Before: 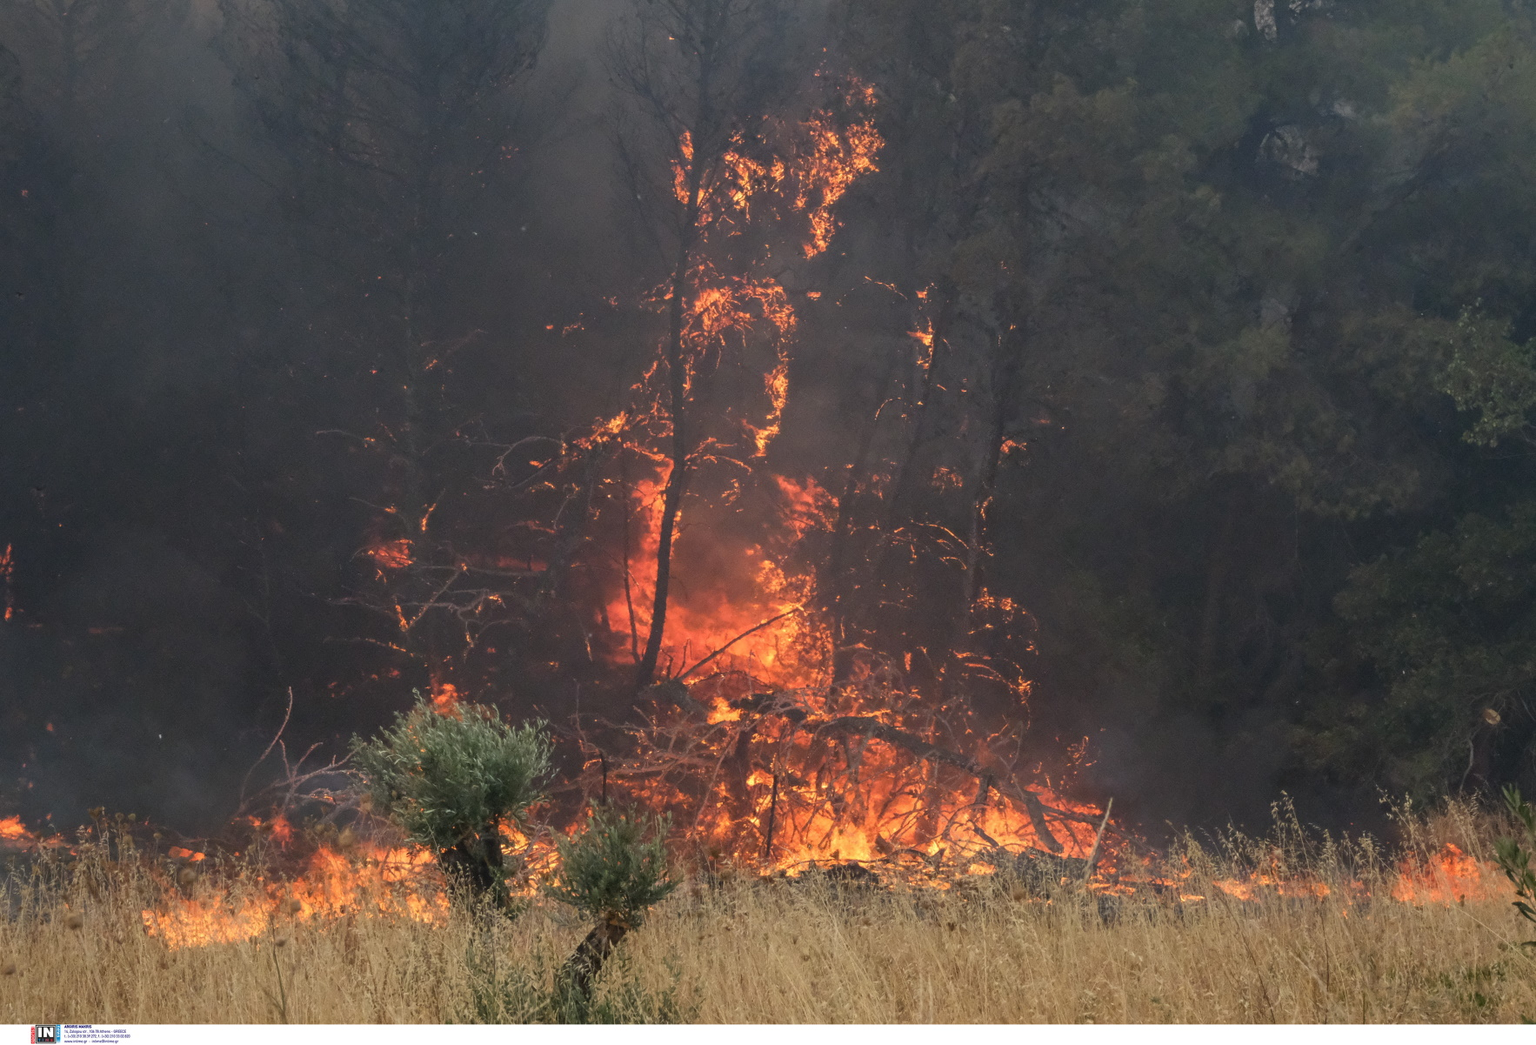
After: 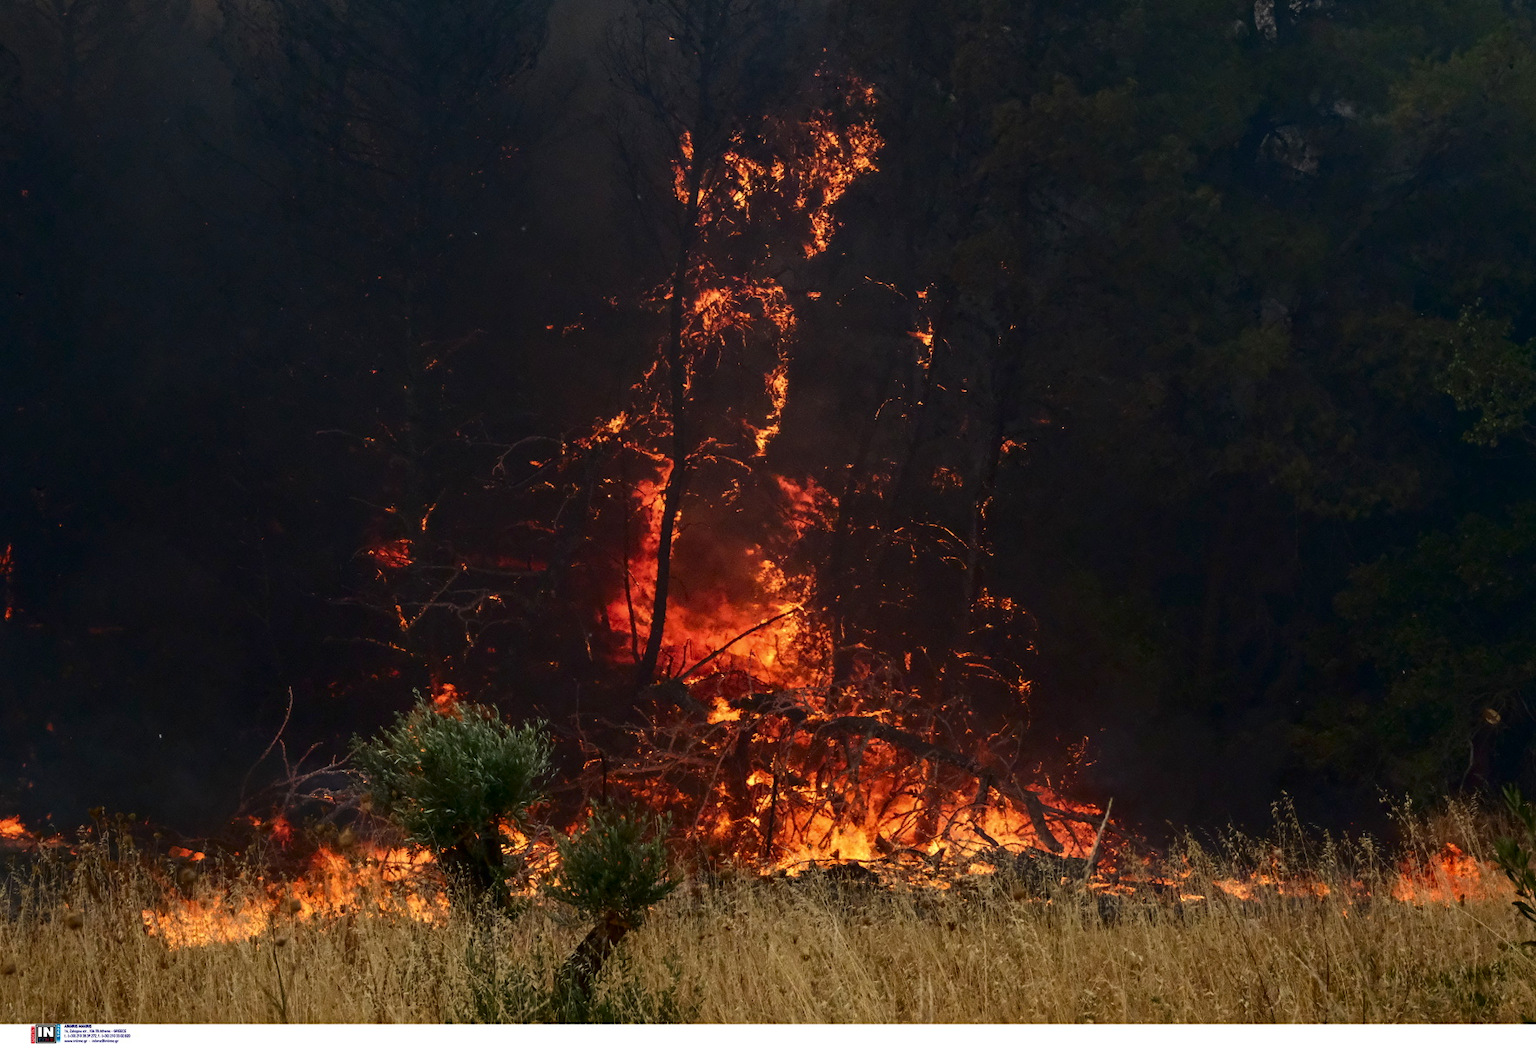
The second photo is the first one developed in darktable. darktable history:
contrast brightness saturation: contrast 0.19, brightness -0.24, saturation 0.11
haze removal: strength 0.29, distance 0.25, compatibility mode true, adaptive false
